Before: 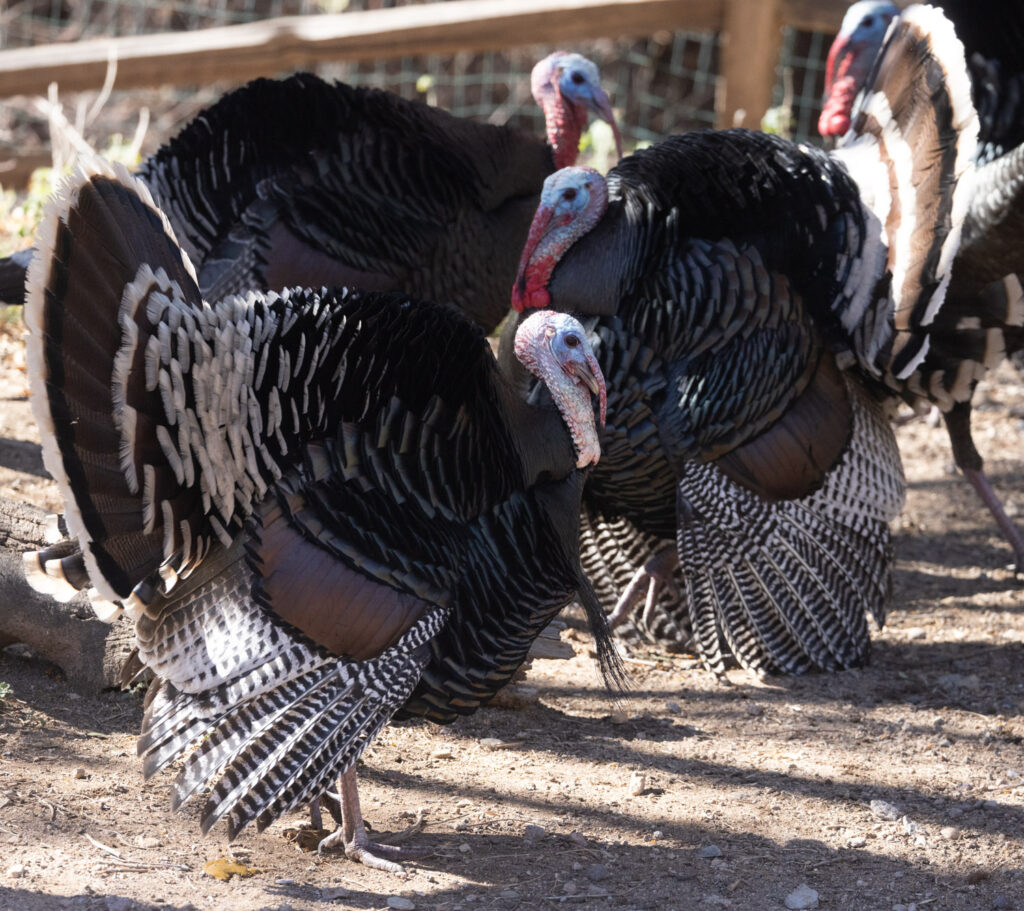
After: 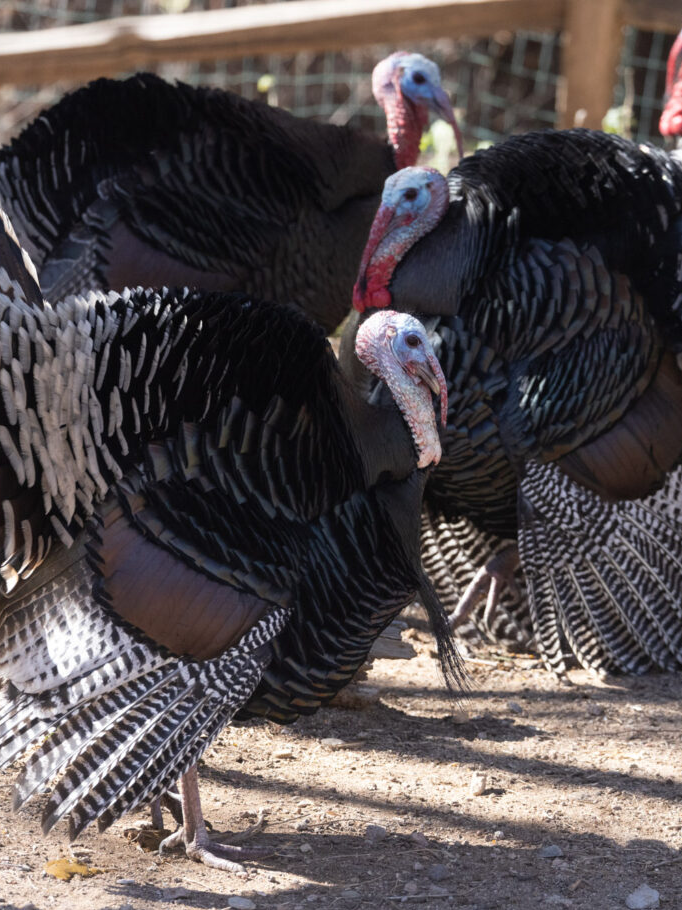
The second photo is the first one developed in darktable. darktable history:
crop and rotate: left 15.582%, right 17.778%
